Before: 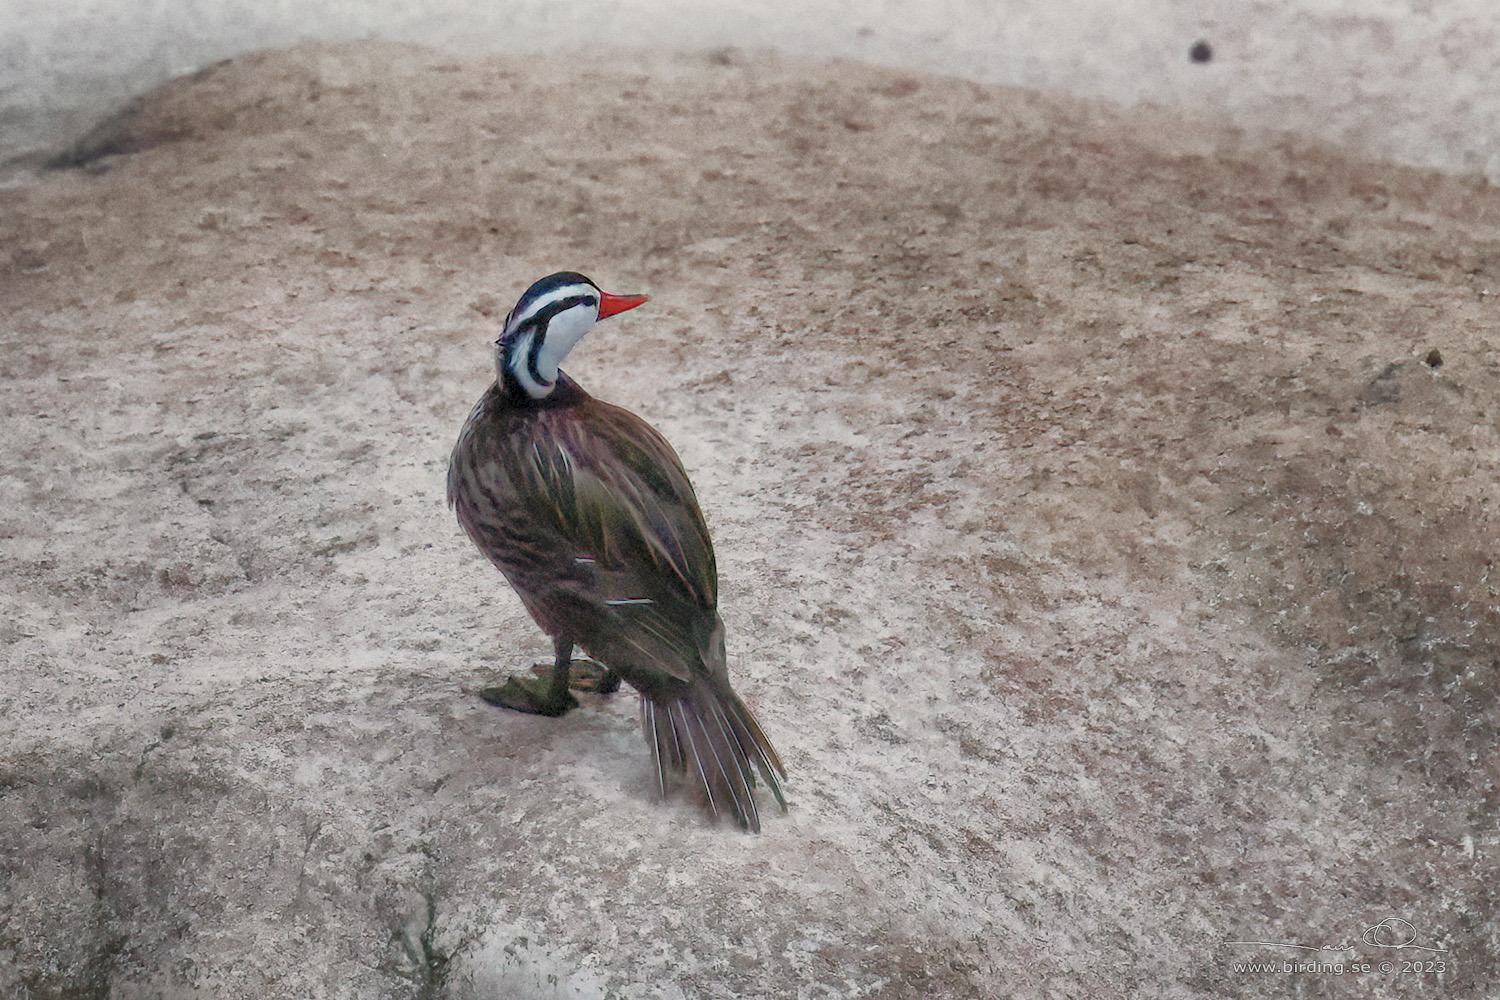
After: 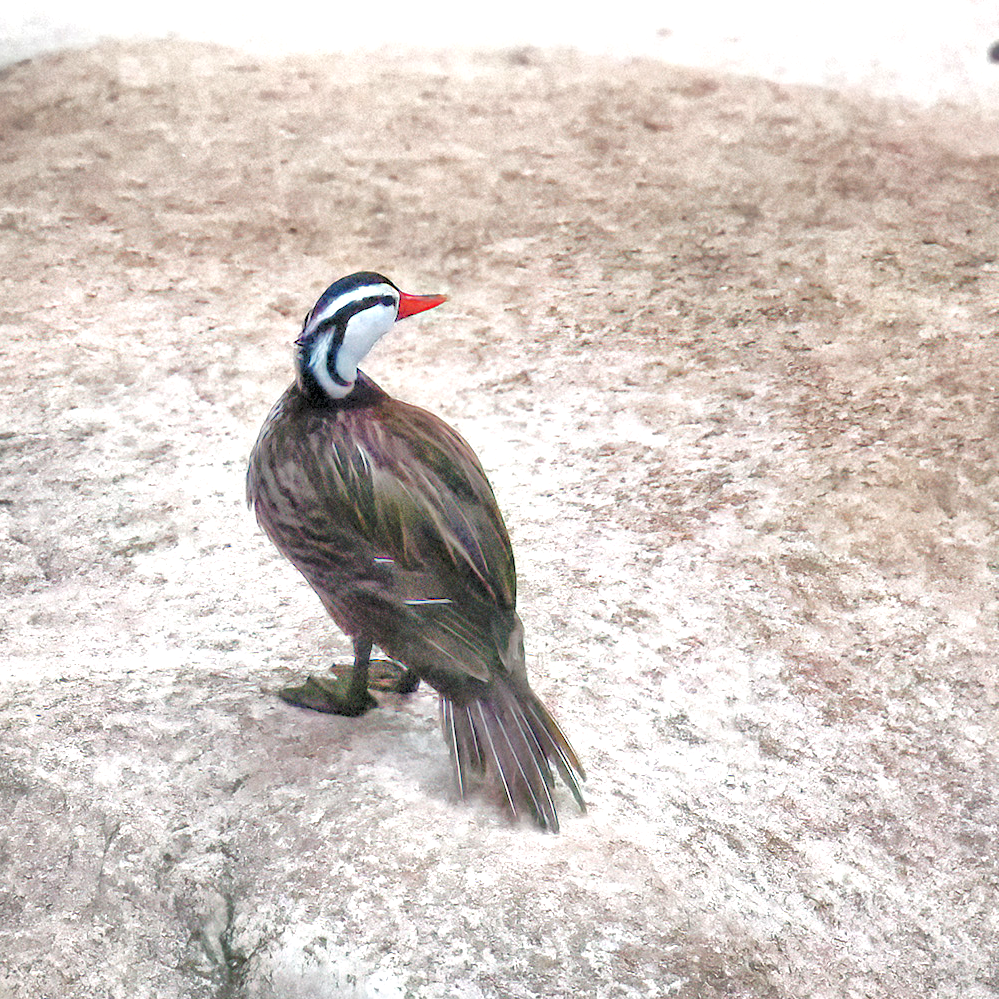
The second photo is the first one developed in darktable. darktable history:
crop and rotate: left 13.446%, right 19.948%
exposure: exposure 1.065 EV, compensate highlight preservation false
